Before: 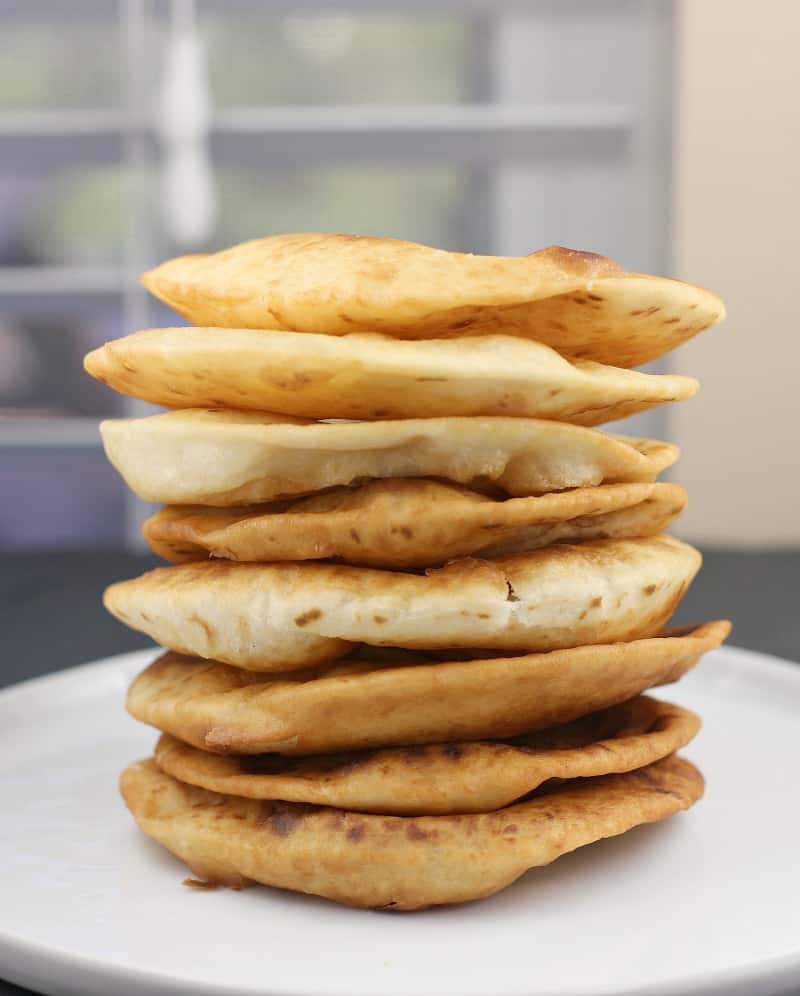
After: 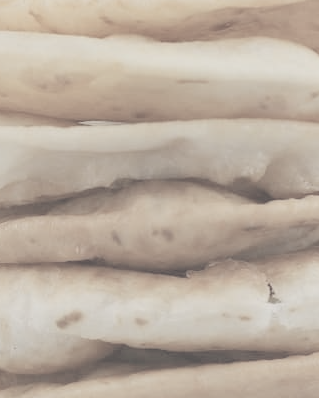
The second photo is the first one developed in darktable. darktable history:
contrast brightness saturation: contrast -0.32, brightness 0.75, saturation -0.78
crop: left 30%, top 30%, right 30%, bottom 30%
shadows and highlights: low approximation 0.01, soften with gaussian
